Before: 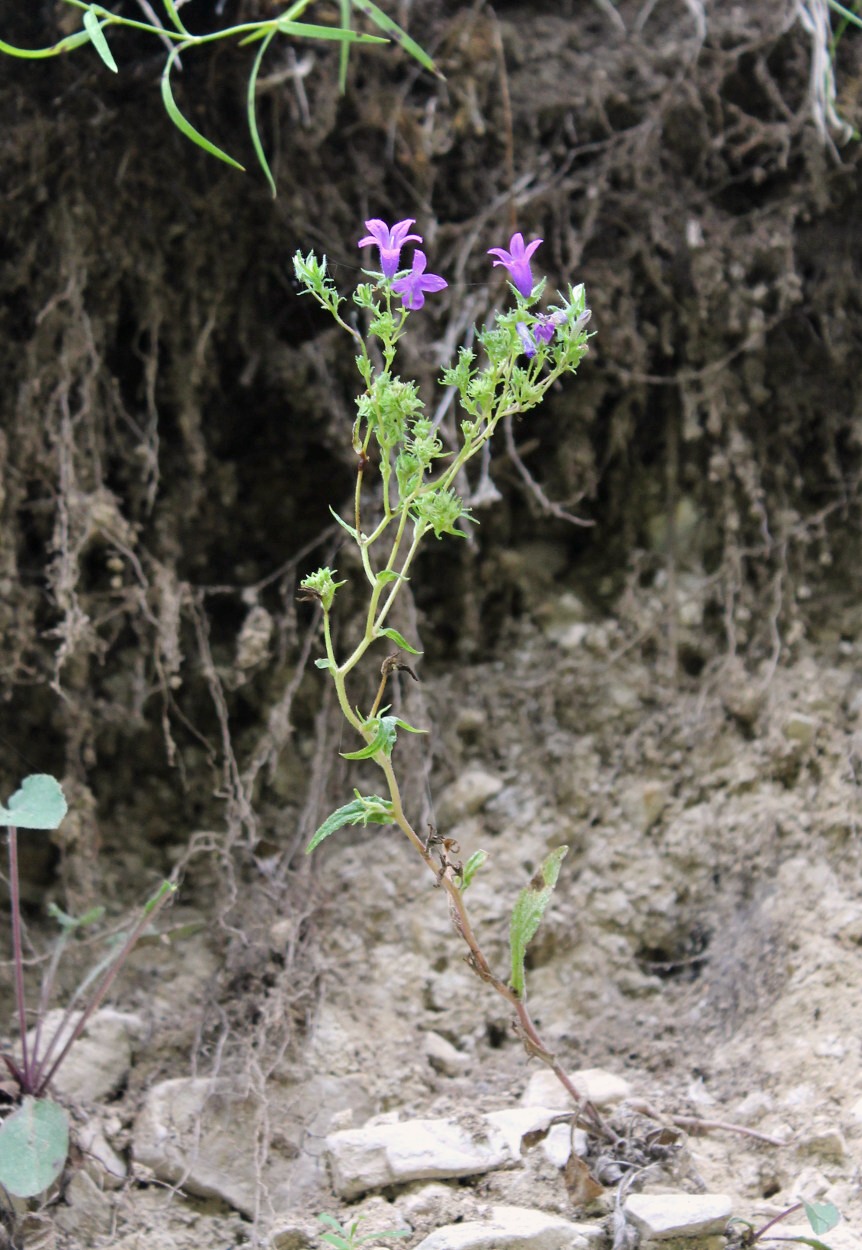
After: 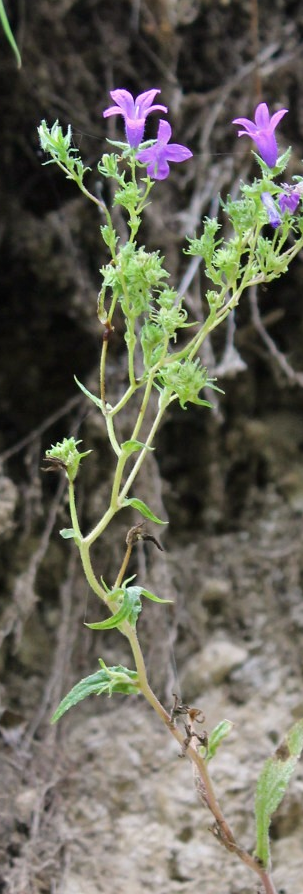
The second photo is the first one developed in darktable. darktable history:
crop and rotate: left 29.703%, top 10.404%, right 35.094%, bottom 18.004%
